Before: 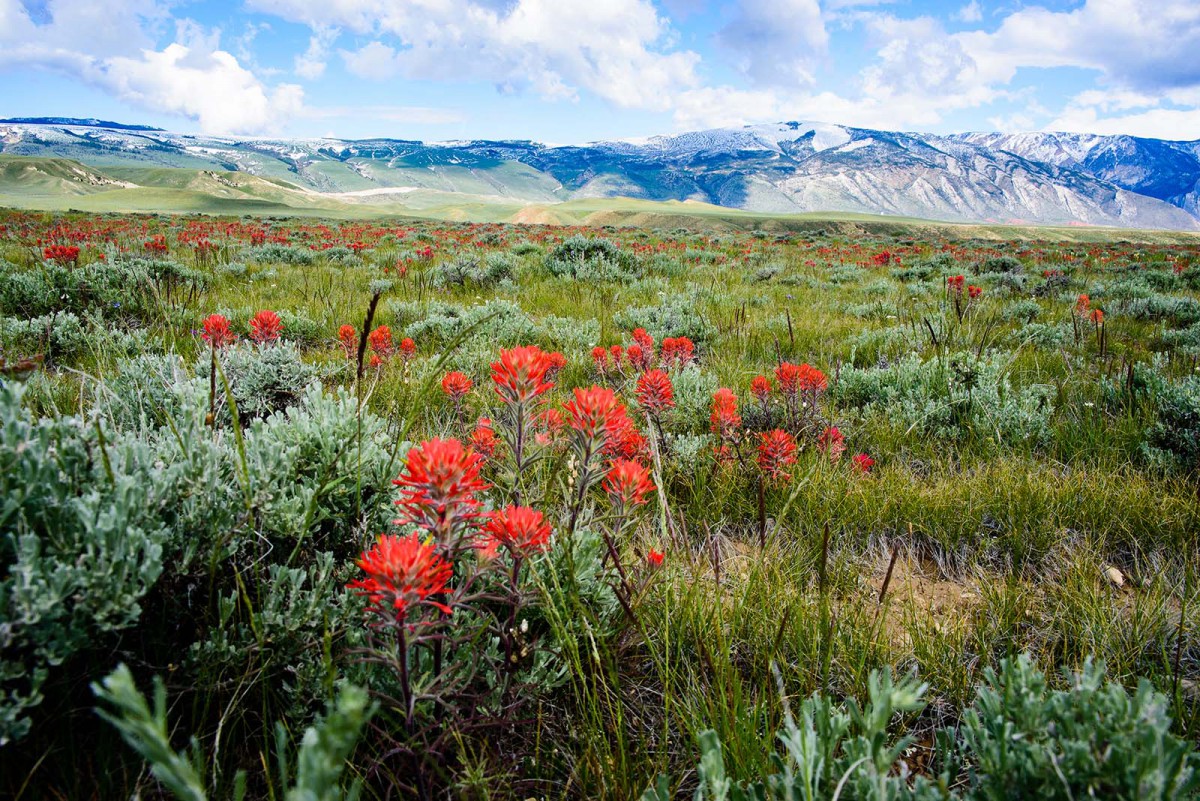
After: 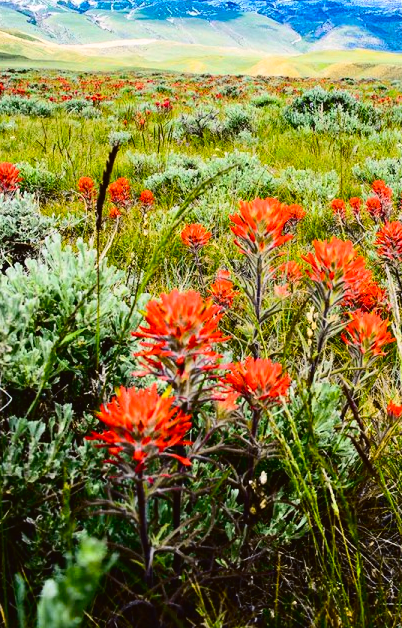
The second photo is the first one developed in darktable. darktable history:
tone equalizer: on, module defaults
tone curve: curves: ch0 [(0.003, 0.023) (0.071, 0.052) (0.236, 0.197) (0.466, 0.557) (0.631, 0.764) (0.806, 0.906) (1, 1)]; ch1 [(0, 0) (0.262, 0.227) (0.417, 0.386) (0.469, 0.467) (0.502, 0.51) (0.528, 0.521) (0.573, 0.555) (0.605, 0.621) (0.644, 0.671) (0.686, 0.728) (0.994, 0.987)]; ch2 [(0, 0) (0.262, 0.188) (0.385, 0.353) (0.427, 0.424) (0.495, 0.502) (0.531, 0.555) (0.583, 0.632) (0.644, 0.748) (1, 1)], color space Lab, independent channels, preserve colors none
crop and rotate: left 21.77%, top 18.528%, right 44.676%, bottom 2.997%
